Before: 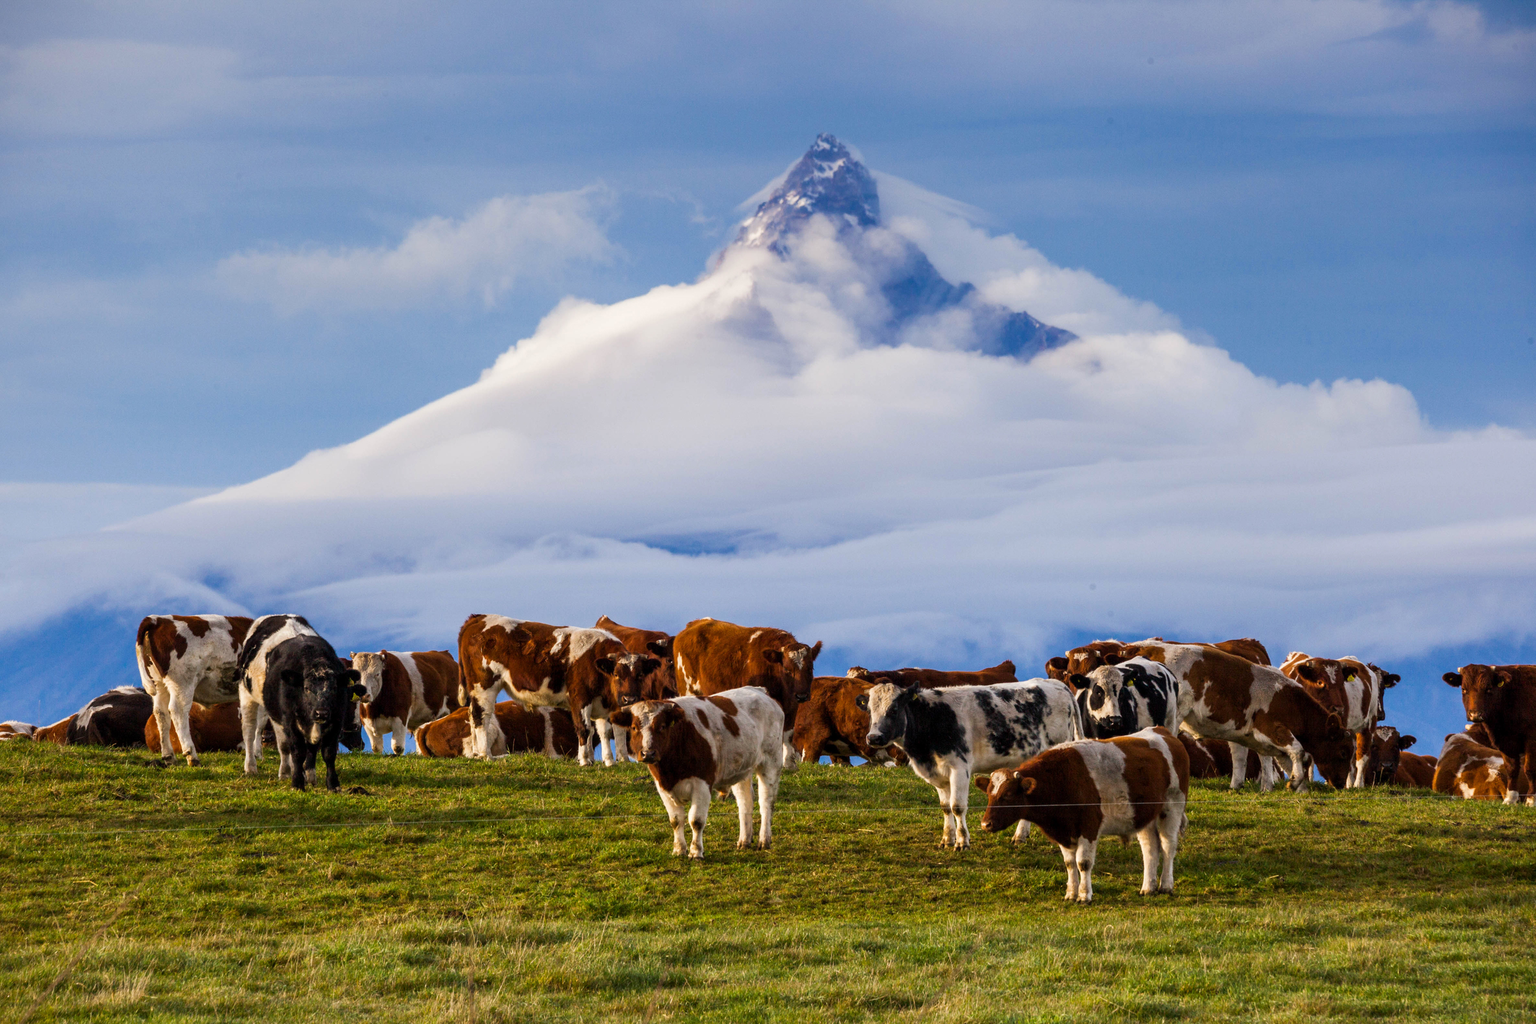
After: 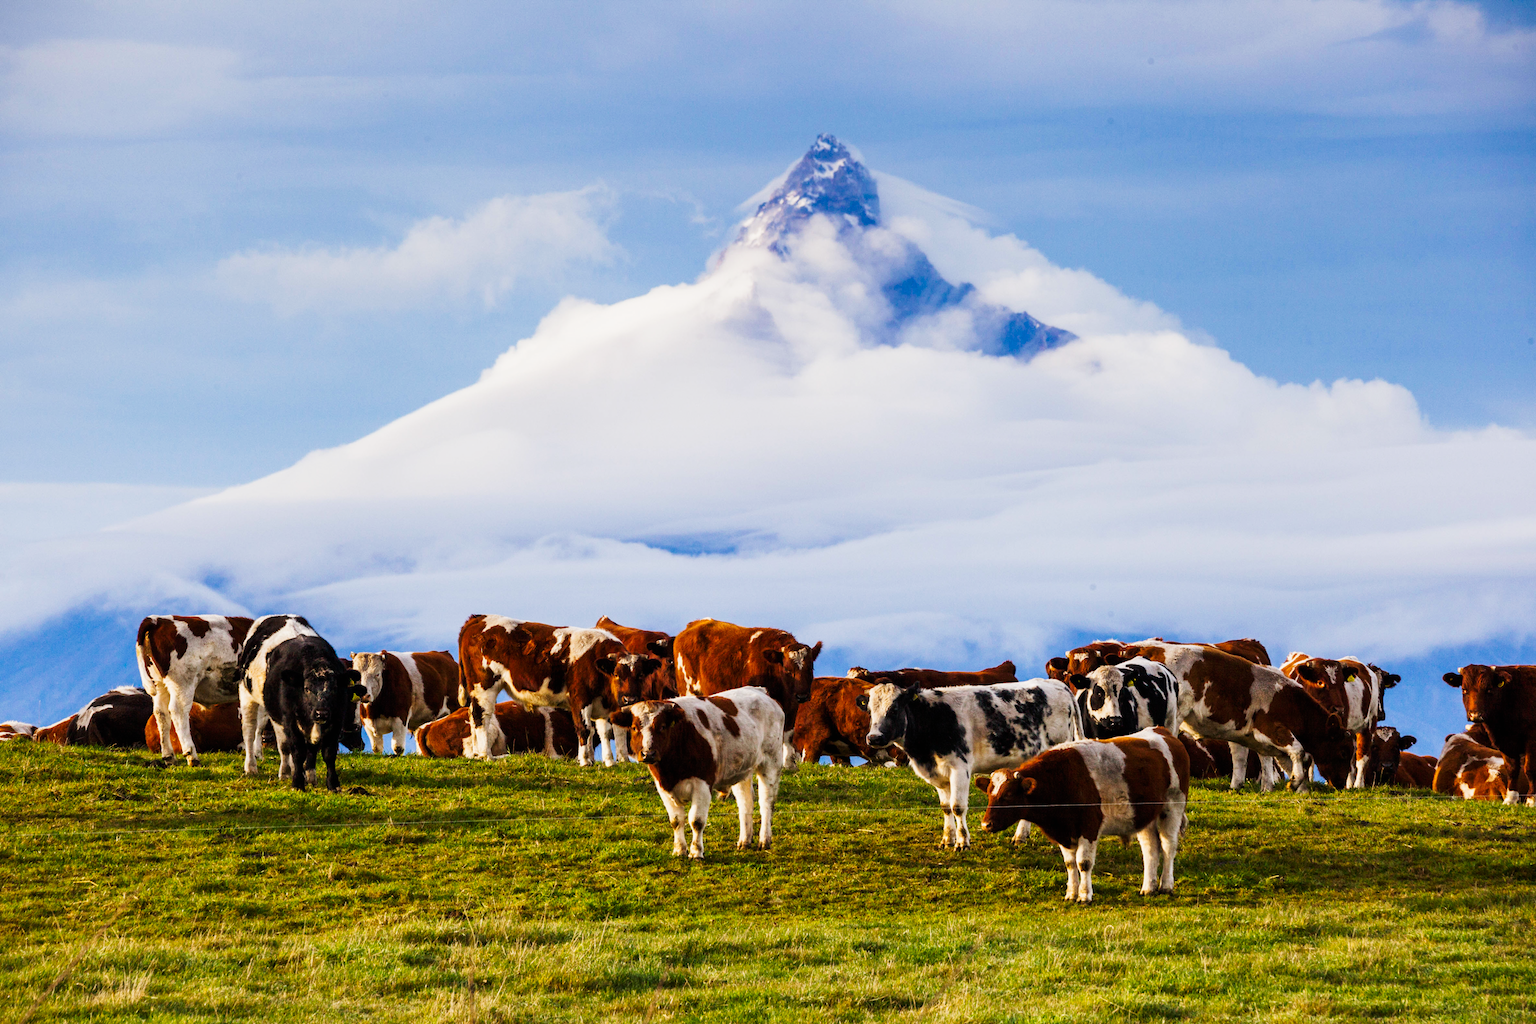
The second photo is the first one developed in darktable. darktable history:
tone curve: curves: ch0 [(0, 0.003) (0.044, 0.025) (0.12, 0.089) (0.197, 0.168) (0.281, 0.273) (0.468, 0.548) (0.583, 0.691) (0.701, 0.815) (0.86, 0.922) (1, 0.982)]; ch1 [(0, 0) (0.232, 0.214) (0.404, 0.376) (0.461, 0.425) (0.493, 0.481) (0.501, 0.5) (0.517, 0.524) (0.55, 0.585) (0.598, 0.651) (0.671, 0.735) (0.796, 0.85) (1, 1)]; ch2 [(0, 0) (0.249, 0.216) (0.357, 0.317) (0.448, 0.432) (0.478, 0.492) (0.498, 0.499) (0.517, 0.527) (0.537, 0.564) (0.569, 0.617) (0.61, 0.659) (0.706, 0.75) (0.808, 0.809) (0.991, 0.968)], preserve colors none
